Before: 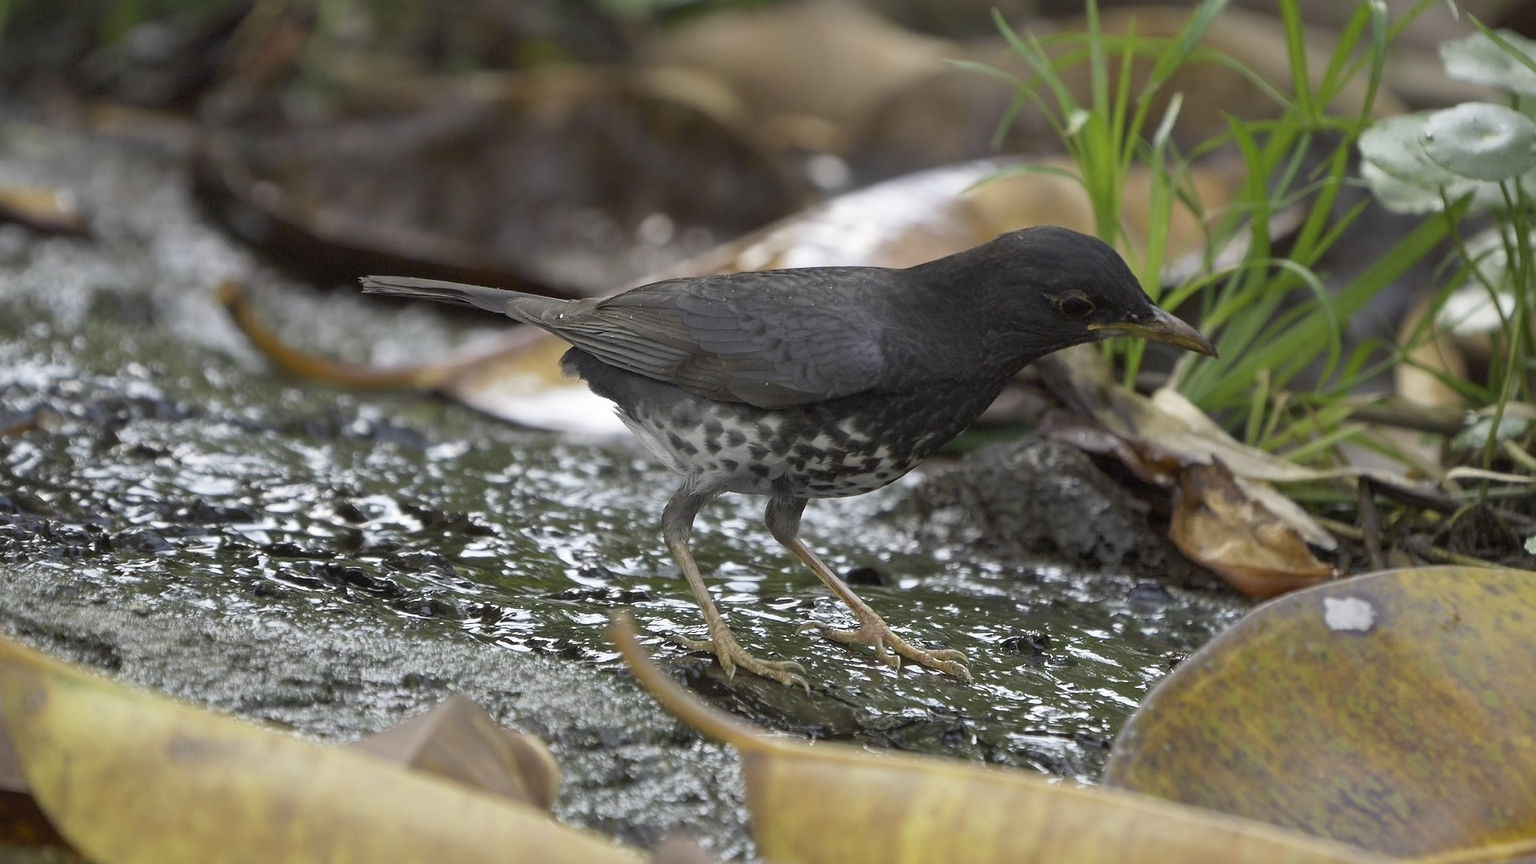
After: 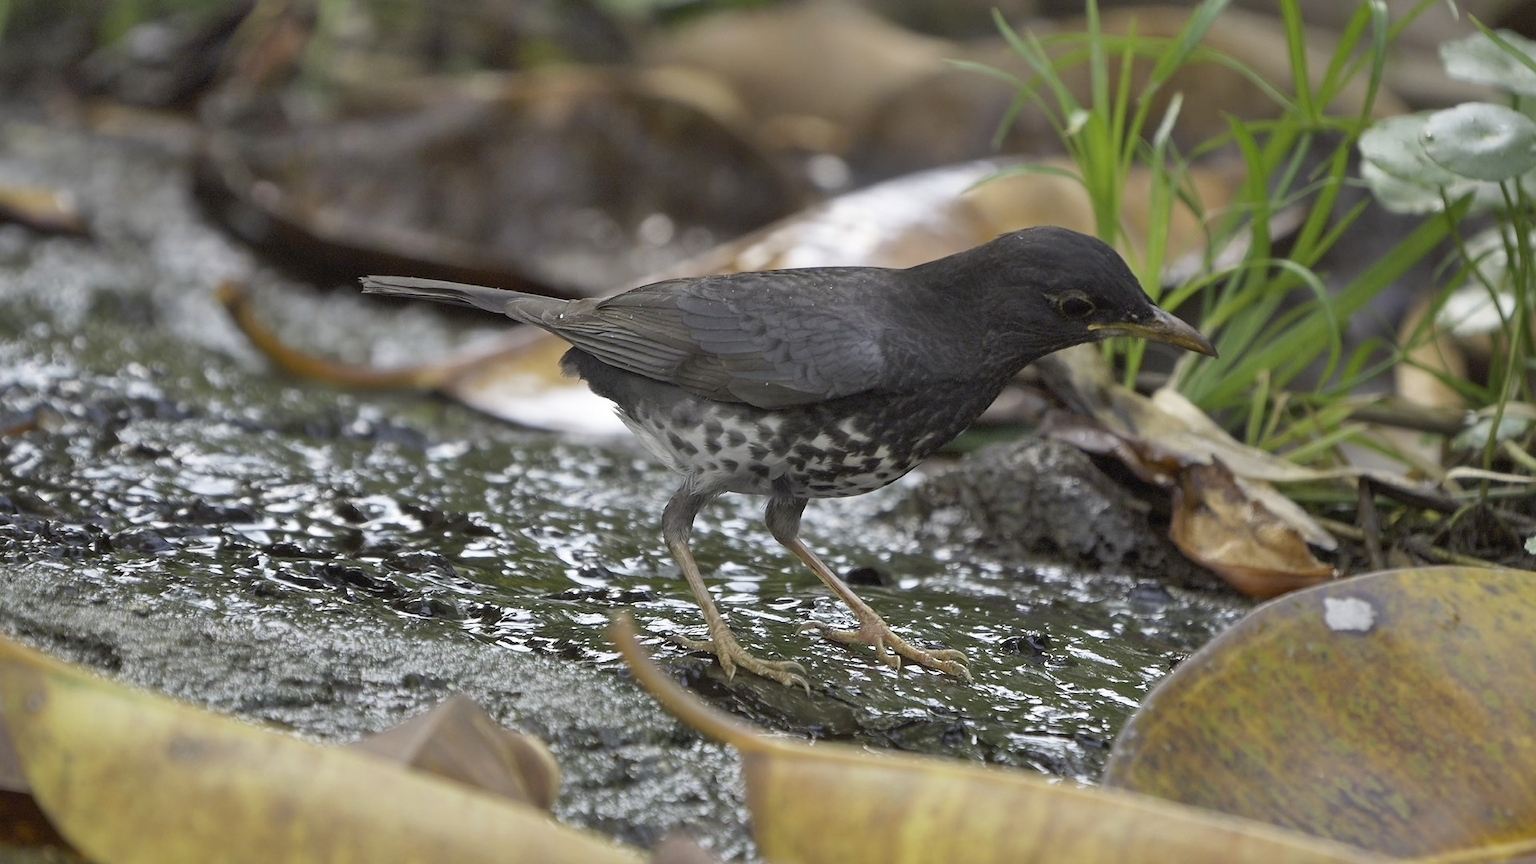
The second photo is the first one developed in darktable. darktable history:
shadows and highlights: shadows 61.05, soften with gaussian
